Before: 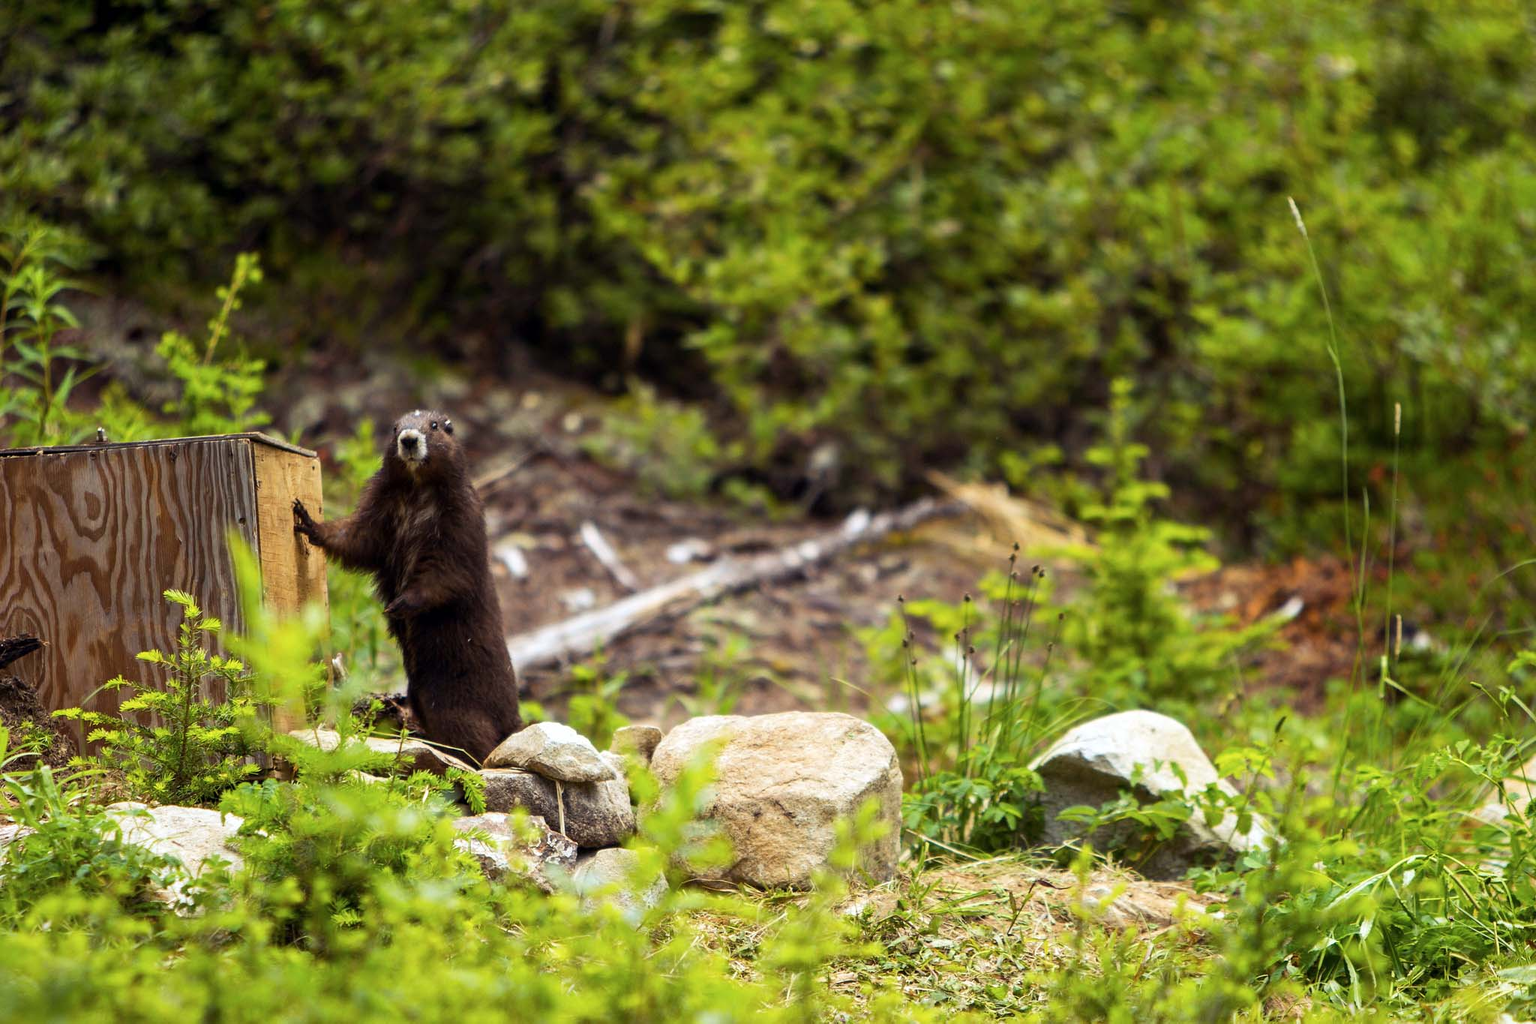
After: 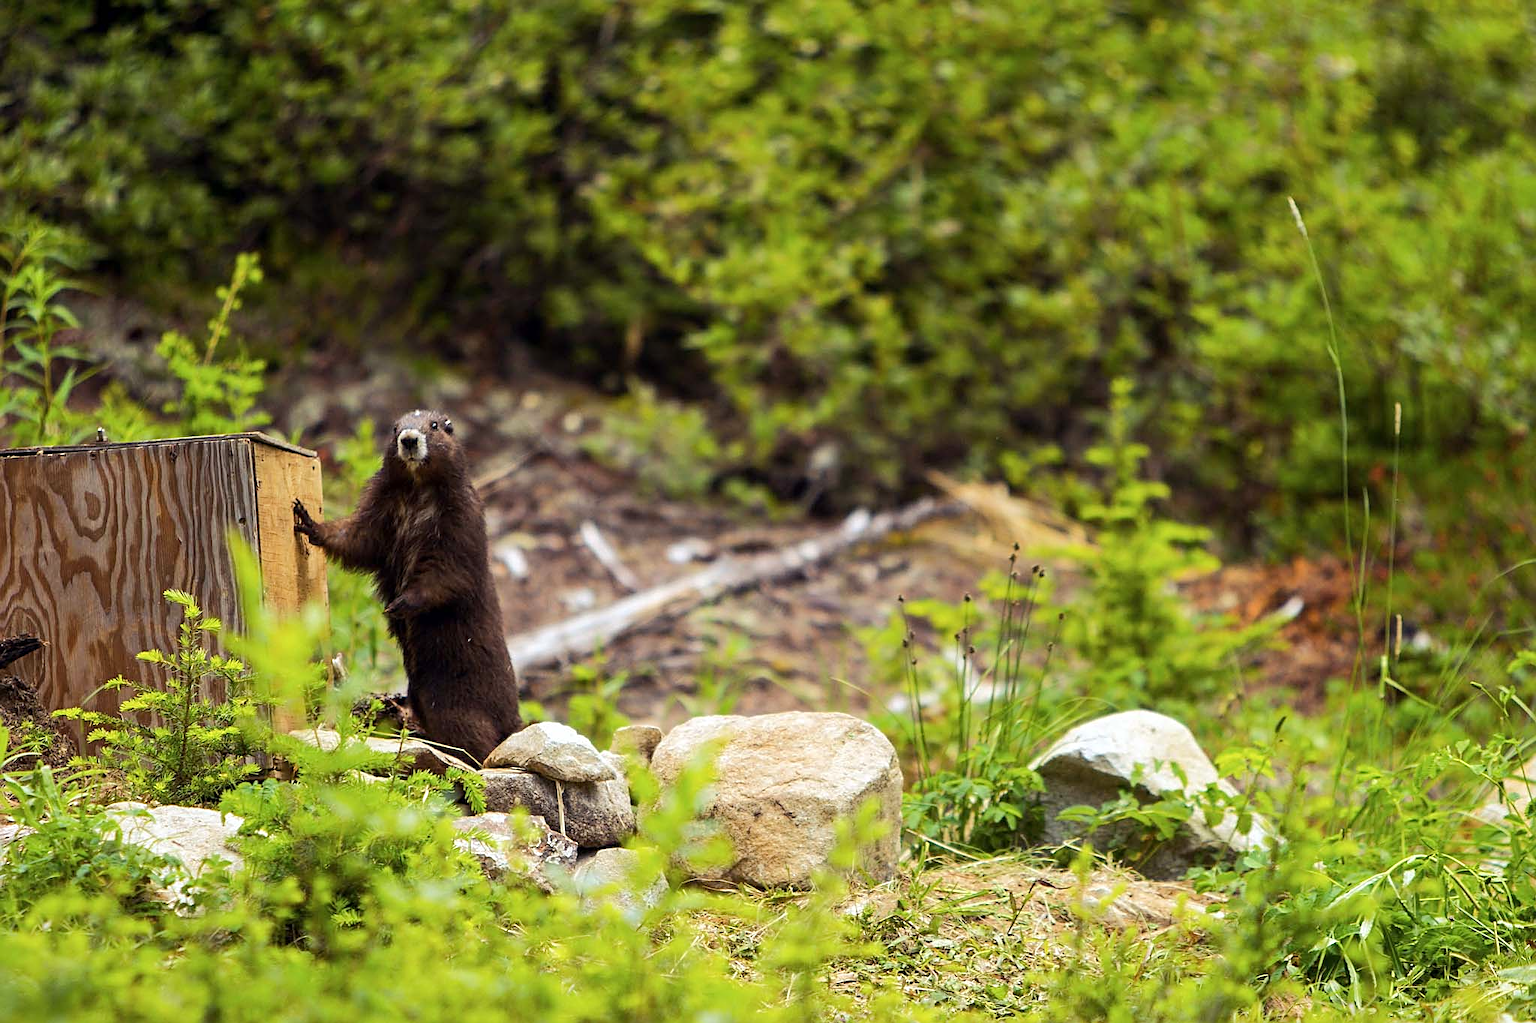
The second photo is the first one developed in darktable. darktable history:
base curve: curves: ch0 [(0, 0) (0.262, 0.32) (0.722, 0.705) (1, 1)]
sharpen: on, module defaults
color balance rgb: on, module defaults
